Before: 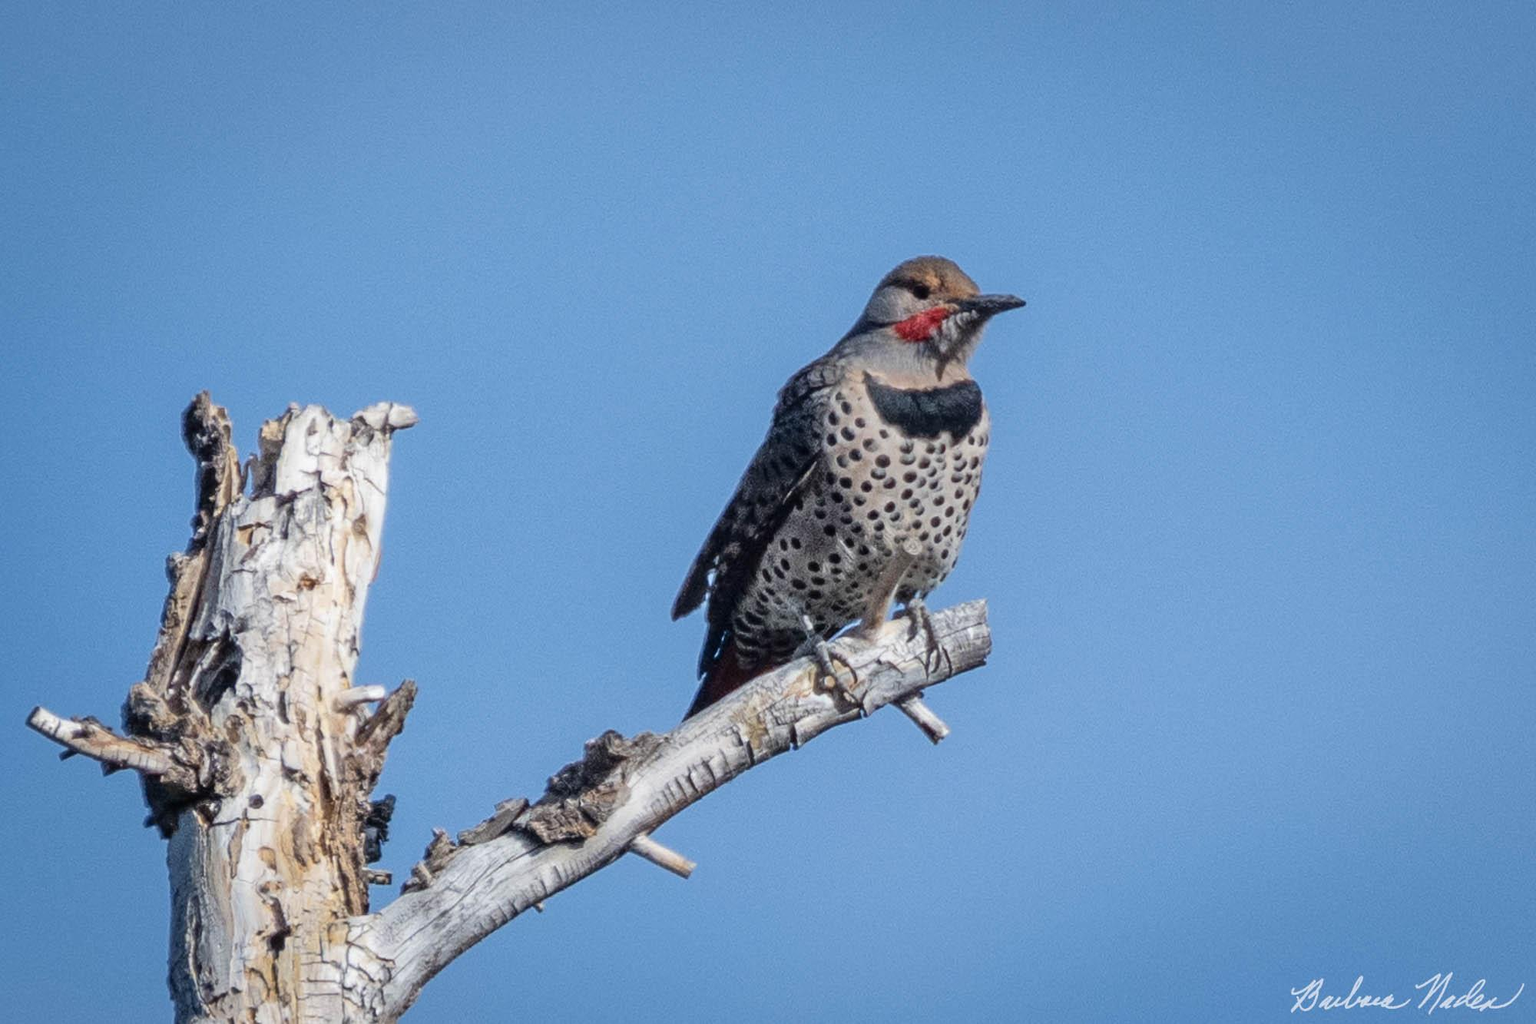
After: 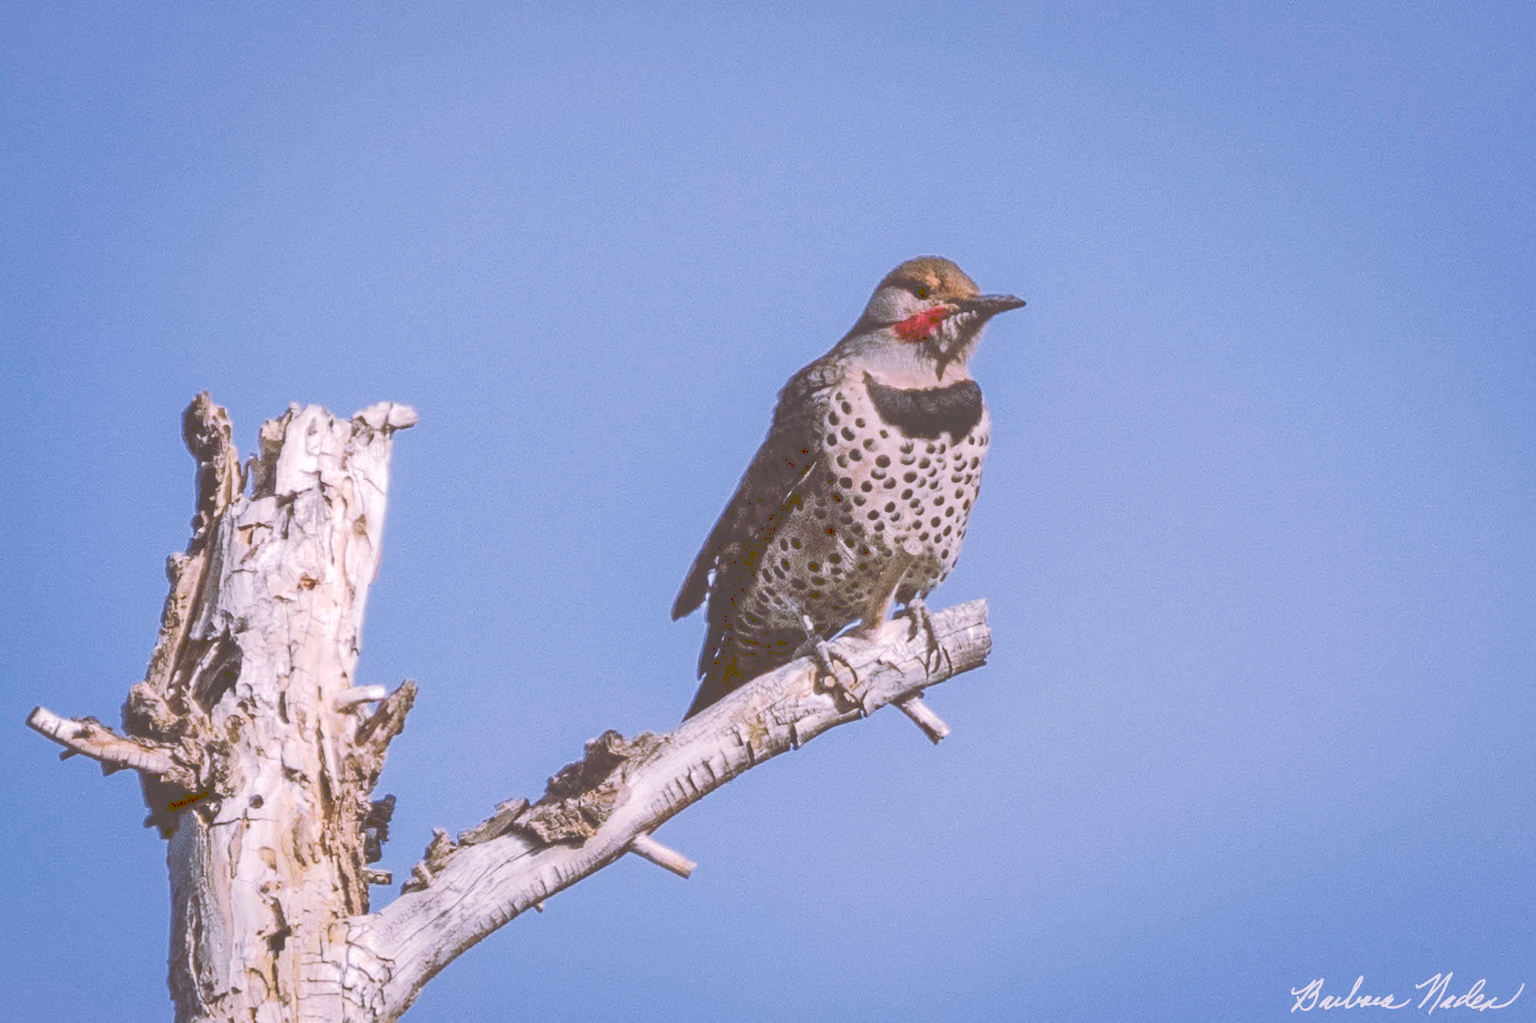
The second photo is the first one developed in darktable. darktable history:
tone curve: curves: ch0 [(0, 0) (0.003, 0.301) (0.011, 0.302) (0.025, 0.307) (0.044, 0.313) (0.069, 0.316) (0.1, 0.322) (0.136, 0.325) (0.177, 0.341) (0.224, 0.358) (0.277, 0.386) (0.335, 0.429) (0.399, 0.486) (0.468, 0.556) (0.543, 0.644) (0.623, 0.728) (0.709, 0.796) (0.801, 0.854) (0.898, 0.908) (1, 1)], preserve colors none
color look up table: target L [90.58, 82.55, 83.01, 74.12, 62.75, 63.44, 52.94, 53.59, 38.5, 37.43, 14.5, 200.95, 103.4, 80.14, 70.04, 68.74, 66.08, 64.06, 59.84, 49.48, 45.39, 41.72, 40.76, 33.93, 27.64, 30.2, 16.65, 14.37, 90.56, 79.01, 76.2, 66.08, 71.2, 57.39, 58.99, 43.47, 48.35, 51.6, 45.71, 34.95, 15.33, 11.05, 89.15, 84.09, 63.38, 62.14, 62.8, 29.93, 6.64], target a [-5.392, -52.37, -0.136, -42.15, -34.43, -0.798, -14.75, -26.08, -25.39, -4.722, 4.432, 0, 0, 33.89, 48.01, 32.78, 42.95, 32.44, 19.37, 67.88, 73.76, 43.09, 33.1, 47.45, 57.45, 12.5, 51.82, 43.79, 14.73, 17, 38.52, 12.45, 59.9, 9.519, 76.03, 72.02, 53.75, 24.33, 26.51, 61.72, 23.16, 38.46, -8.823, -29.51, -14.45, -0.038, -5.353, -7.761, 26.61], target b [83.23, 54, 33.43, 14.73, 68.49, 70.17, 29.88, 5.953, 65.52, 63.72, 24.3, -0.001, -0.002, 17.43, -1.686, 77.36, 49.6, 38.6, 13.58, 82.31, 11.58, 9.468, 69.45, 55.17, 46.95, 31.26, 27.78, 24.08, -3.957, -8.077, -27.99, -35.25, -37.26, -10.41, -39.91, -7.823, -19.45, -23.39, -75.72, -58.48, -18.33, -38.75, -5.846, -10.23, -38.16, -49.66, -12.29, -0.876, 10.71], num patches 49
